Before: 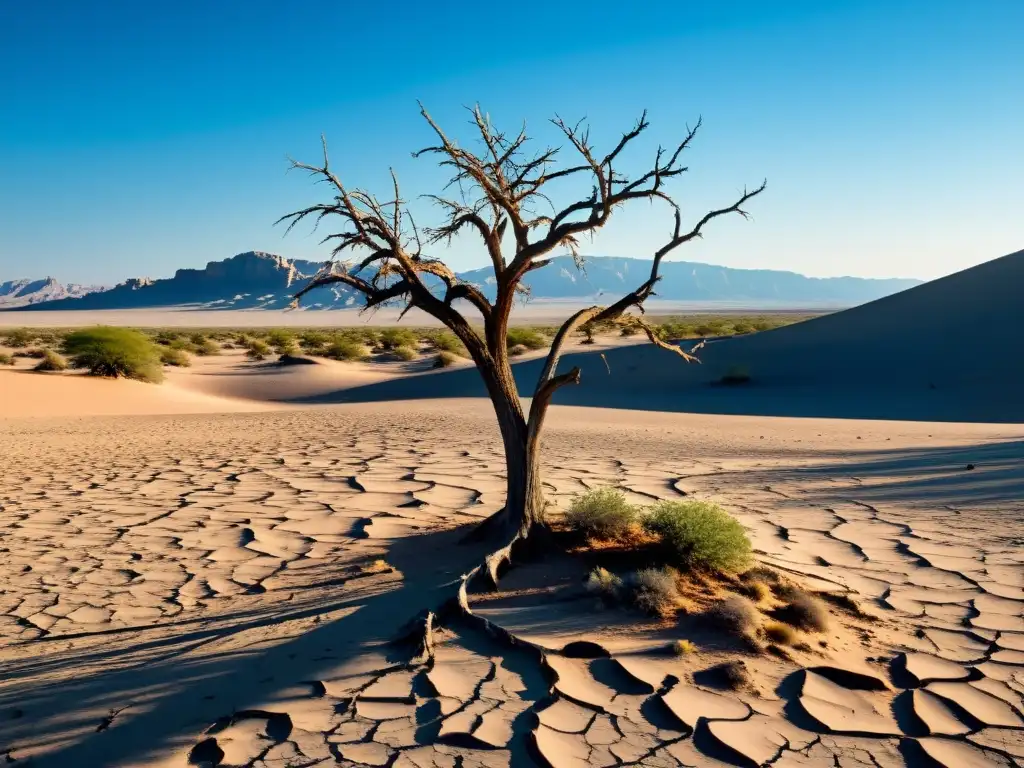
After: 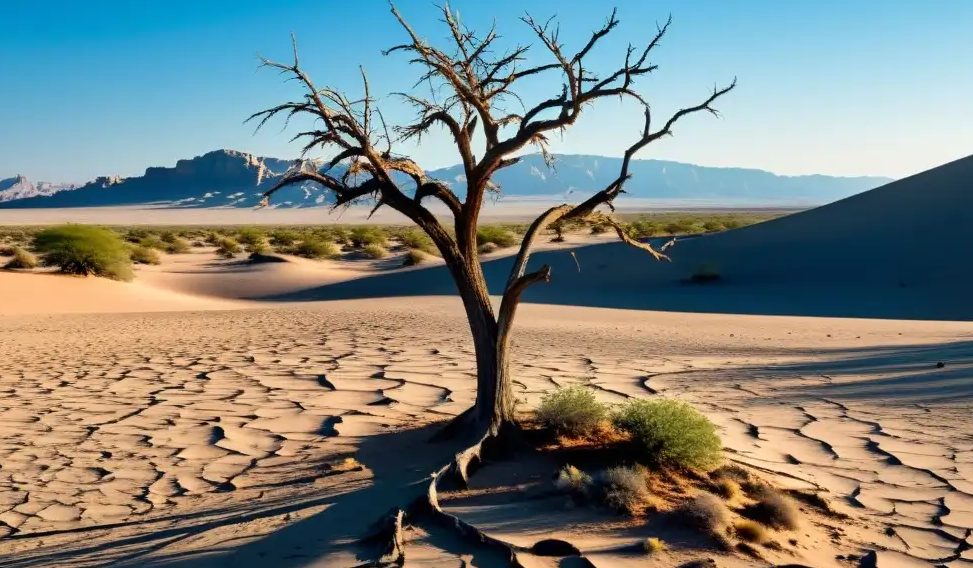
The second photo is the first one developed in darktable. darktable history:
crop and rotate: left 2.991%, top 13.302%, right 1.981%, bottom 12.636%
tone equalizer: on, module defaults
